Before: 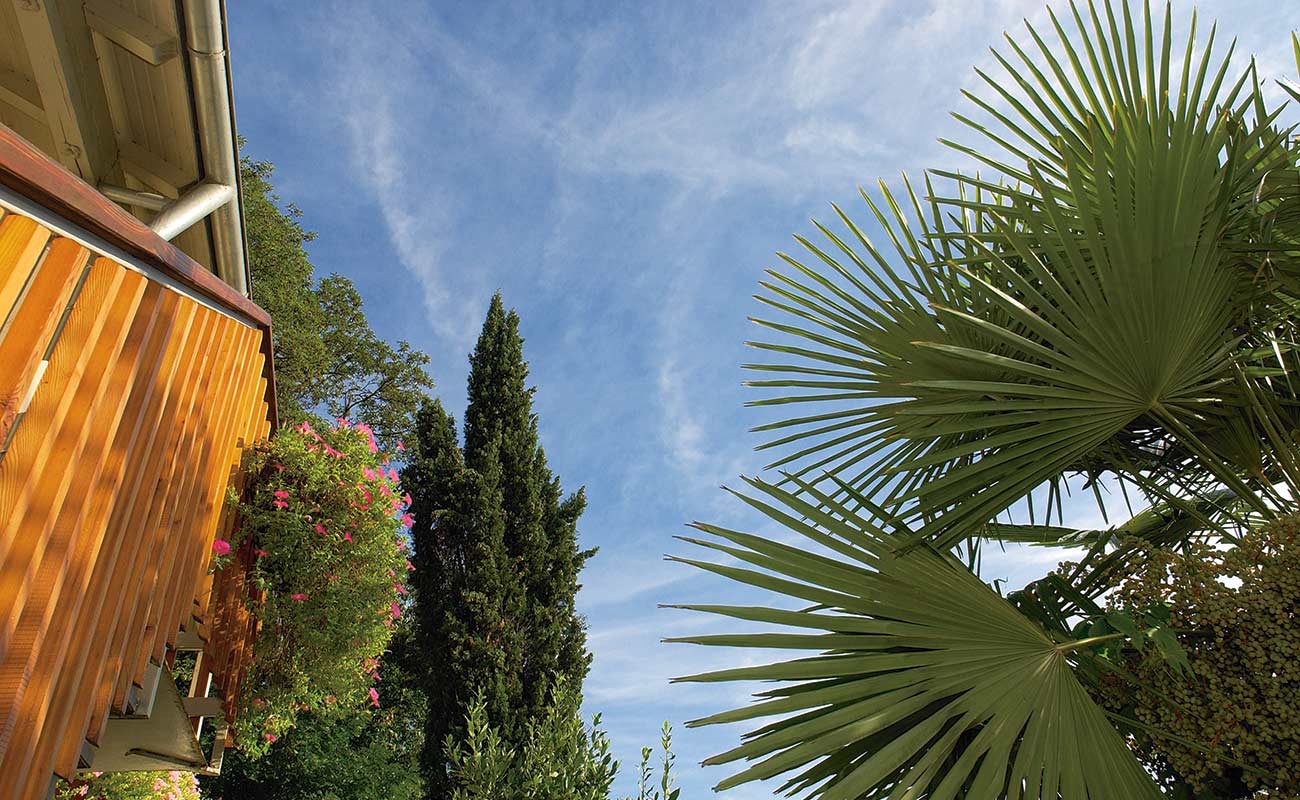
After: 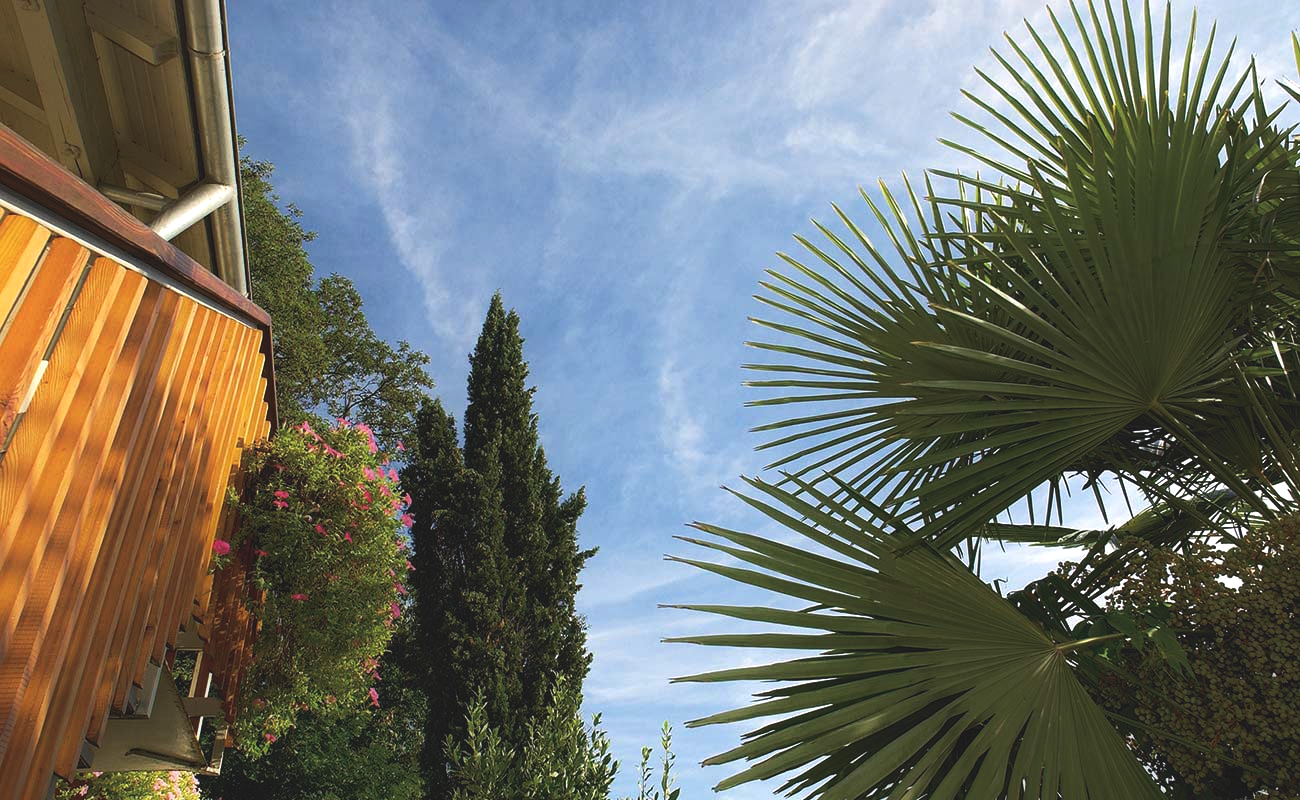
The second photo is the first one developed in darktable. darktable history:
exposure: black level correction -0.015, exposure -0.519 EV, compensate highlight preservation false
tone equalizer: -8 EV 0.001 EV, -7 EV -0.002 EV, -6 EV 0.004 EV, -5 EV -0.036 EV, -4 EV -0.127 EV, -3 EV -0.185 EV, -2 EV 0.243 EV, -1 EV 0.703 EV, +0 EV 0.463 EV
